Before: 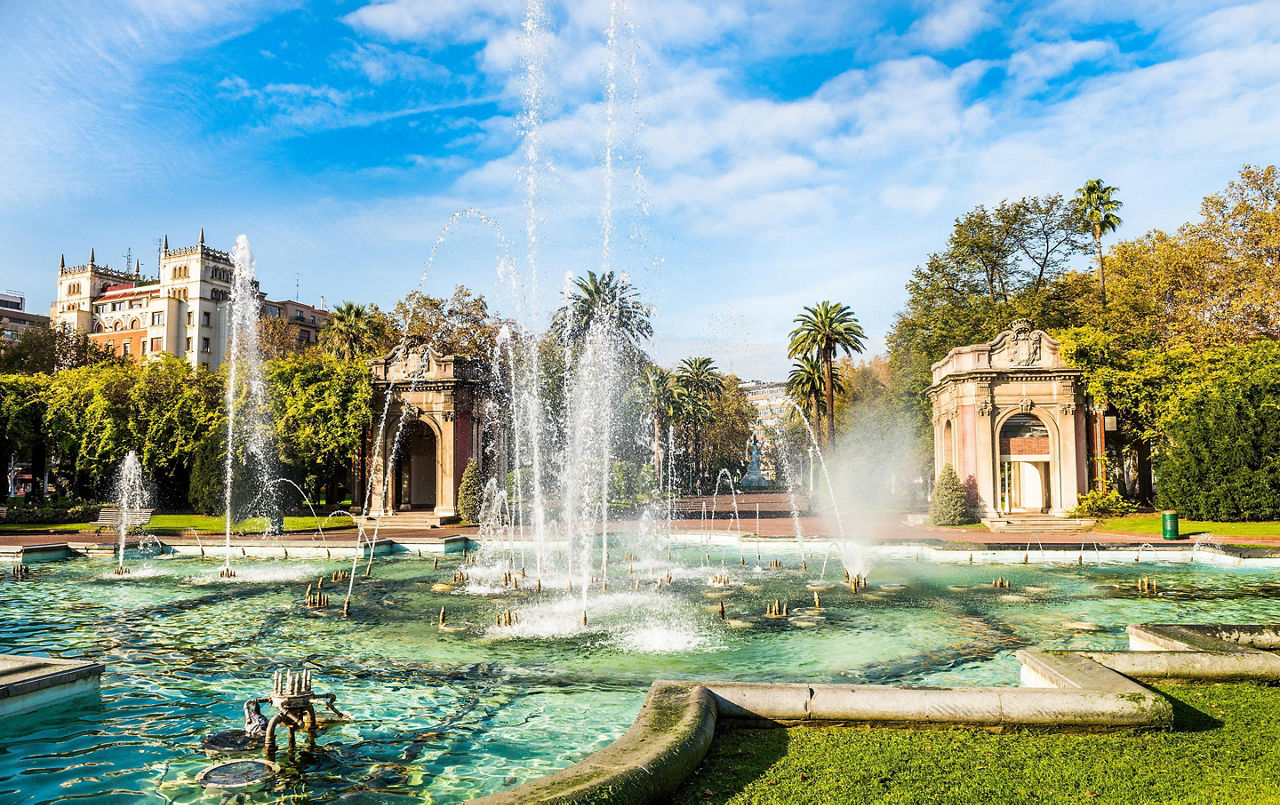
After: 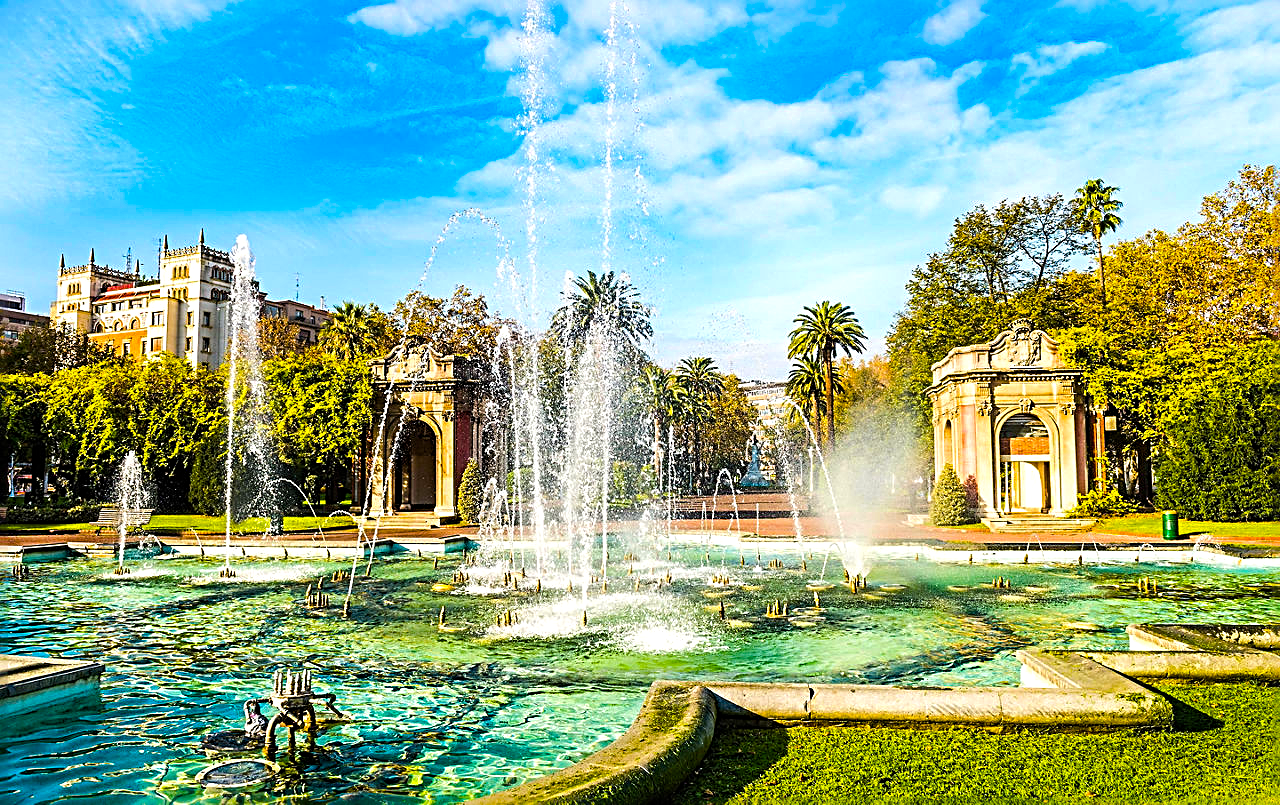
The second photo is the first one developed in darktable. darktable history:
color balance rgb: linear chroma grading › global chroma 14.623%, perceptual saturation grading › global saturation 30.614%, perceptual brilliance grading › highlights 6.21%, perceptual brilliance grading › mid-tones 16.973%, perceptual brilliance grading › shadows -5.351%, global vibrance 20.25%
sharpen: radius 3.065, amount 0.764
haze removal: adaptive false
